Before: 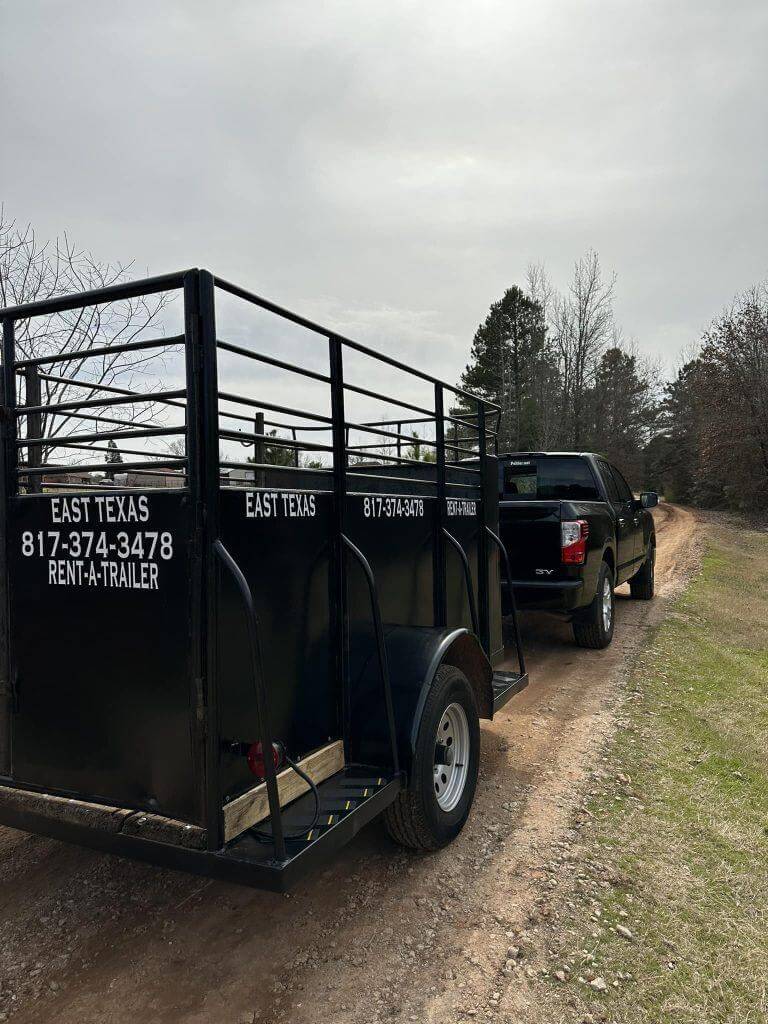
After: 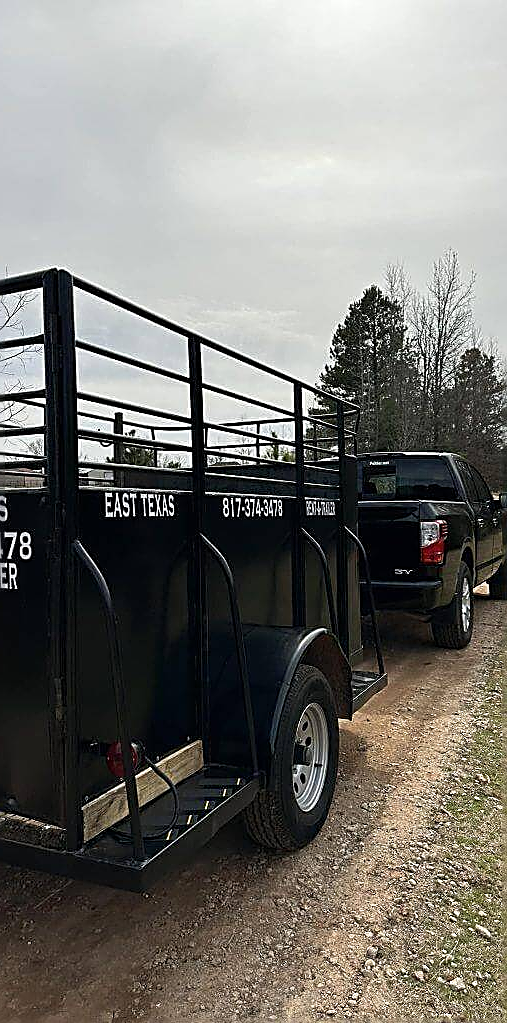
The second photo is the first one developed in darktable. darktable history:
sharpen: radius 1.685, amount 1.294
crop and rotate: left 18.442%, right 15.508%
